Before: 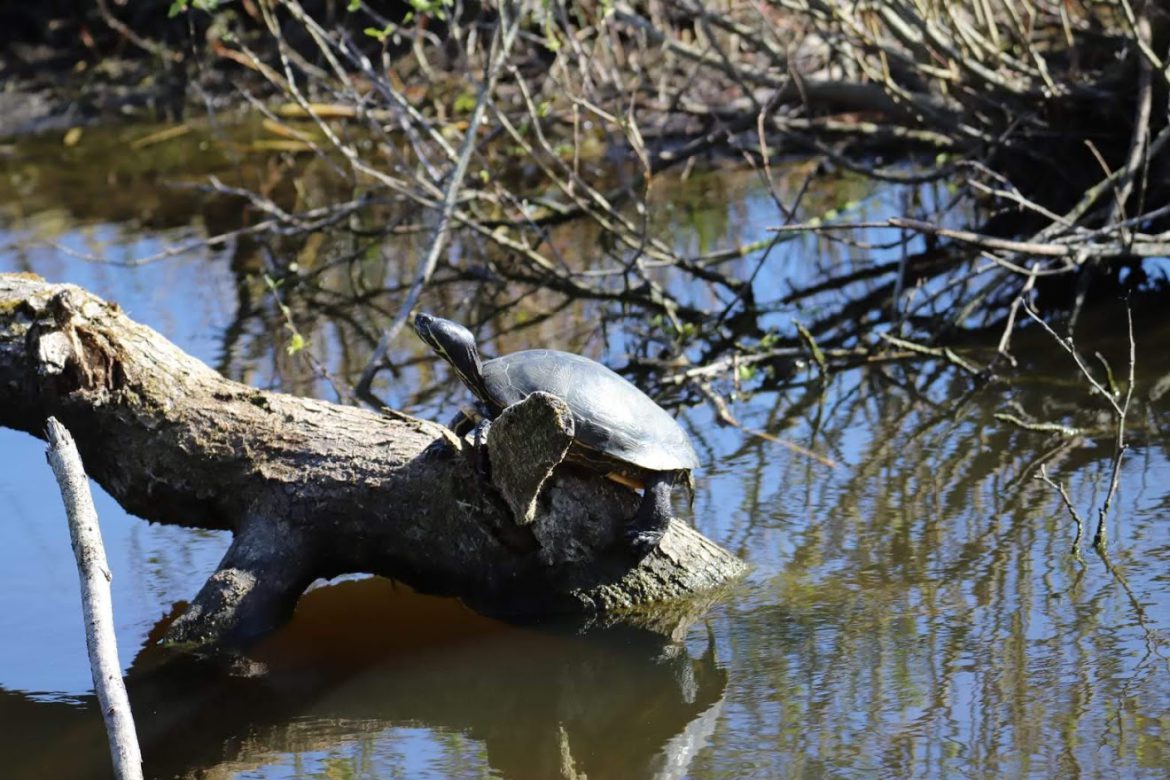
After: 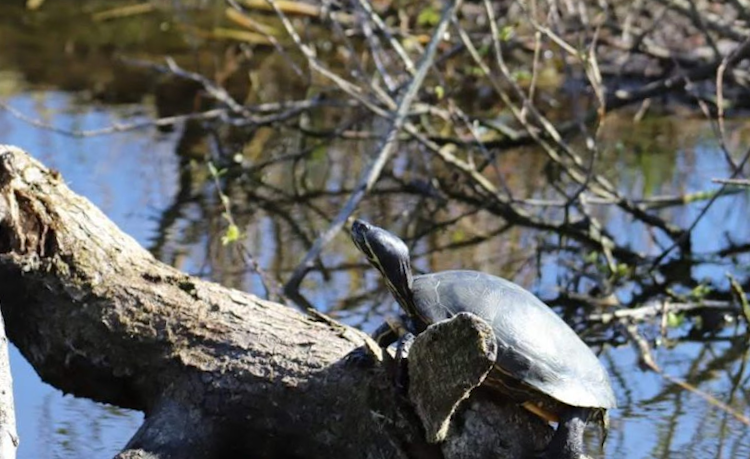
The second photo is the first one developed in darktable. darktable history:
crop and rotate: angle -4.99°, left 2.122%, top 6.945%, right 27.566%, bottom 30.519%
rotate and perspective: rotation 2.27°, automatic cropping off
